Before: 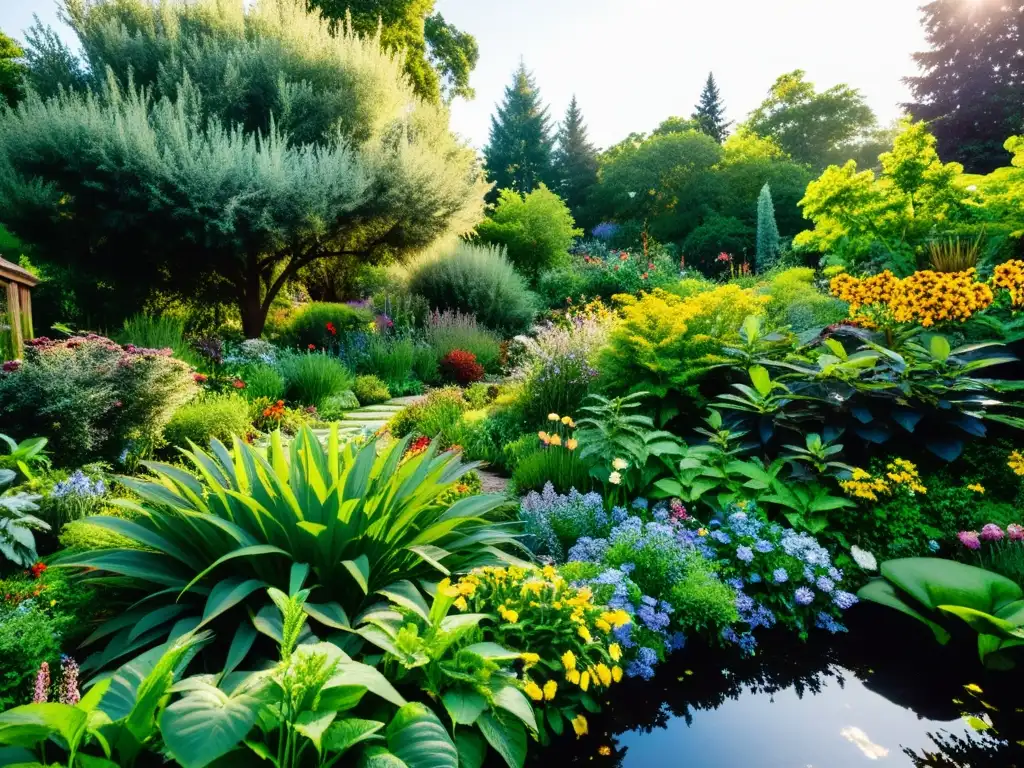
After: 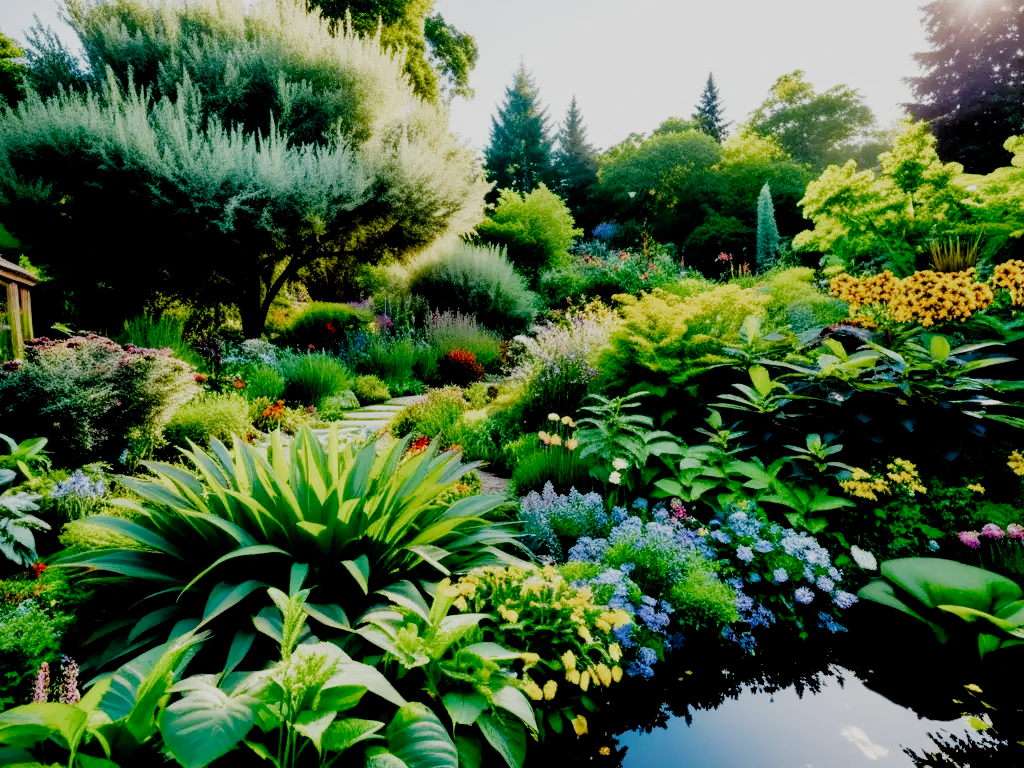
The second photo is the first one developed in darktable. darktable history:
filmic rgb: black relative exposure -3.83 EV, white relative exposure 3.49 EV, hardness 2.56, contrast 1.104, add noise in highlights 0.002, preserve chrominance no, color science v3 (2019), use custom middle-gray values true, contrast in highlights soft
